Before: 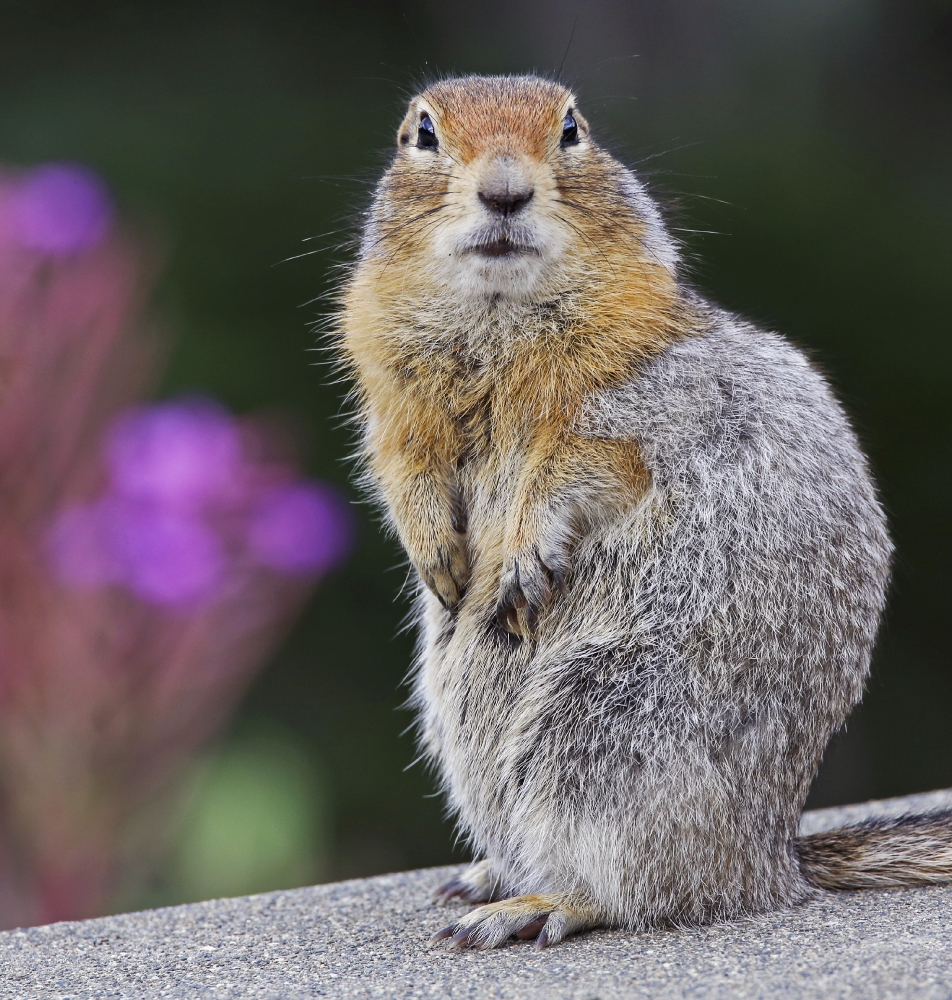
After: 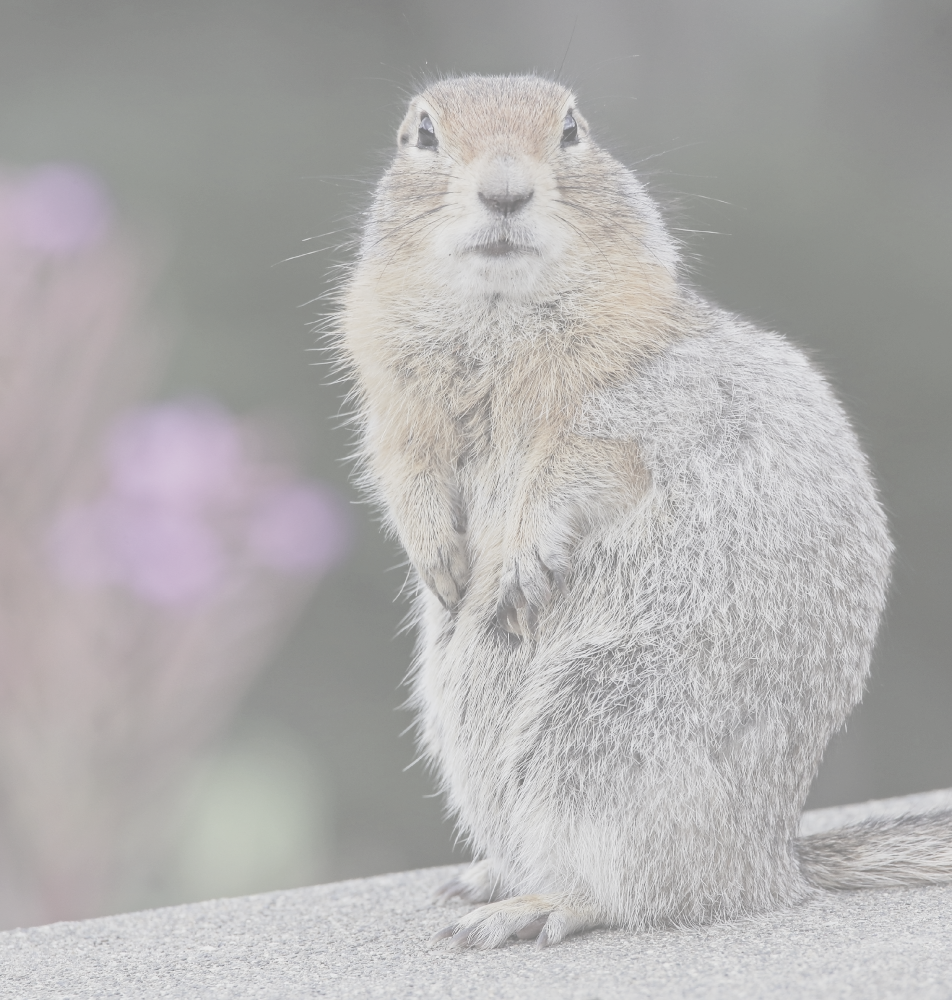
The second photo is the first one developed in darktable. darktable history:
contrast brightness saturation: contrast -0.324, brightness 0.761, saturation -0.79
